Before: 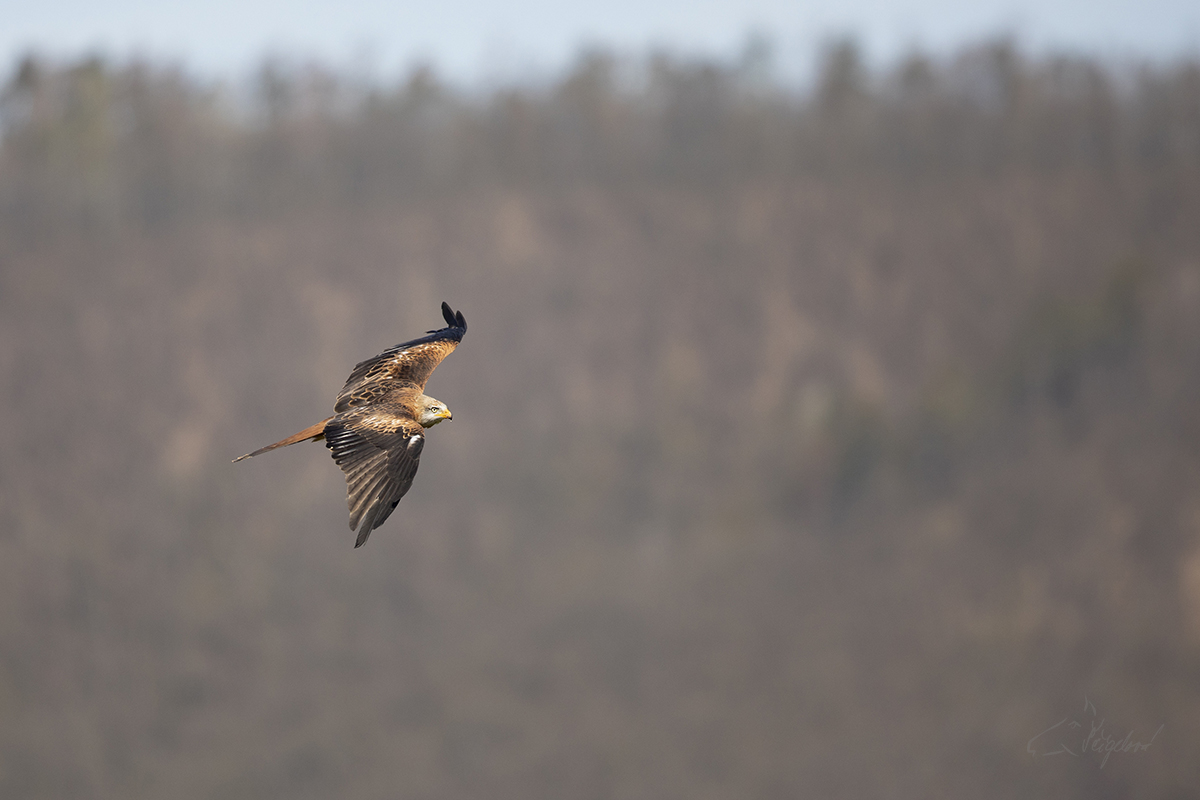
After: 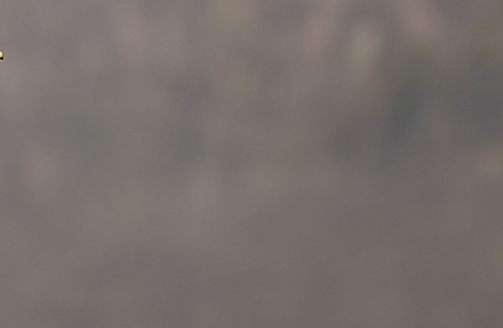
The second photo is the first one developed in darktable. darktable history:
crop: left 37.479%, top 45.075%, right 20.588%, bottom 13.838%
